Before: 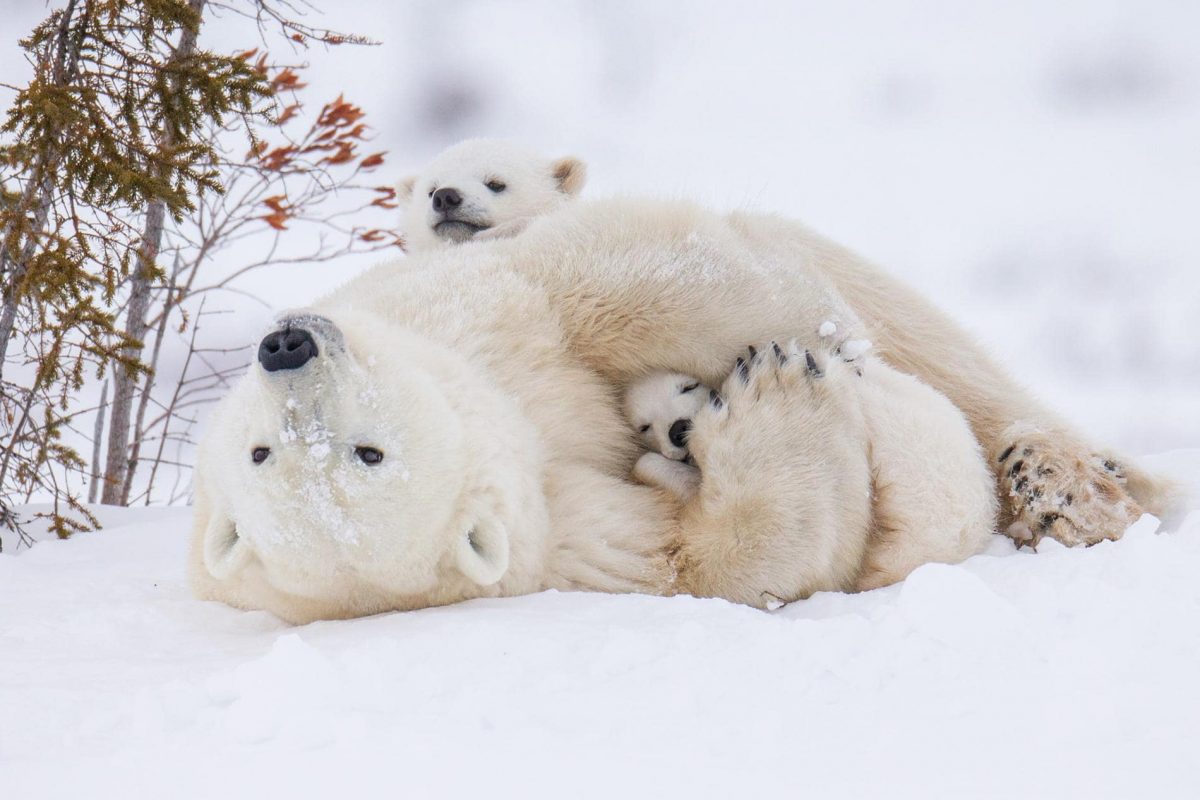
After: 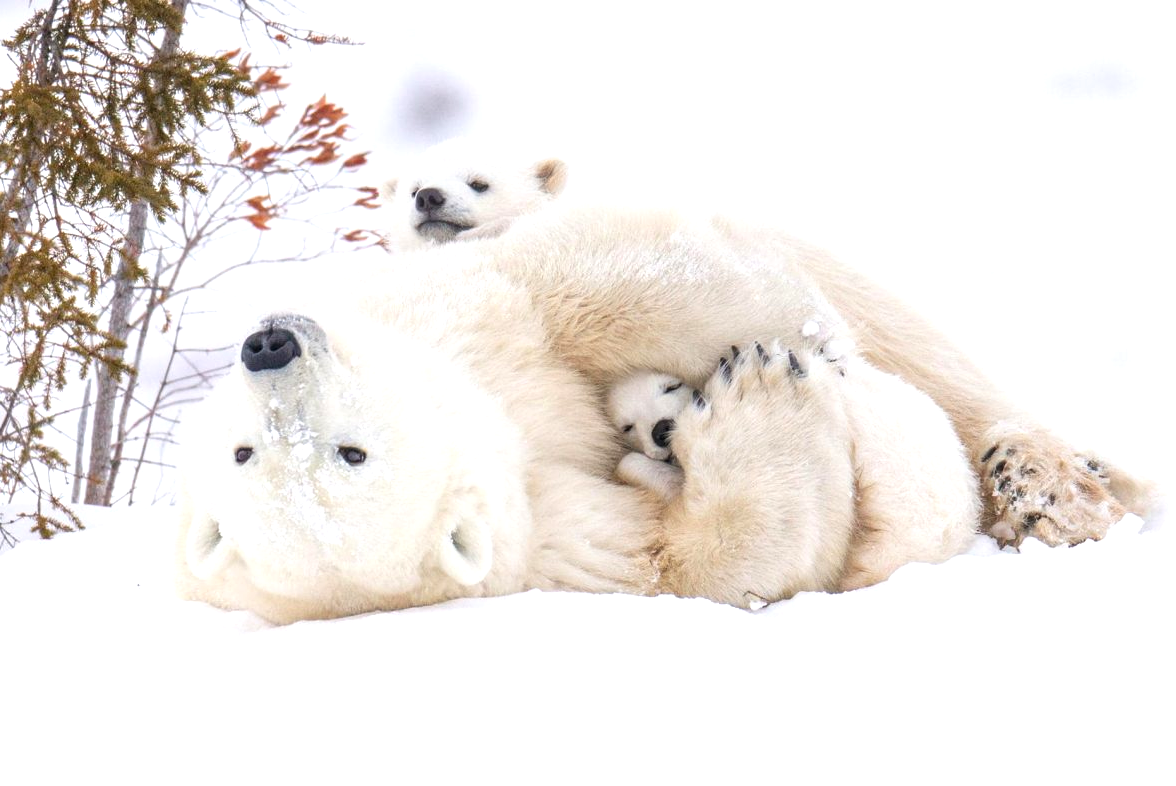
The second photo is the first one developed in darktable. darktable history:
crop and rotate: left 1.443%, right 0.511%, bottom 1.67%
exposure: black level correction 0, exposure 0.599 EV, compensate exposure bias true, compensate highlight preservation false
